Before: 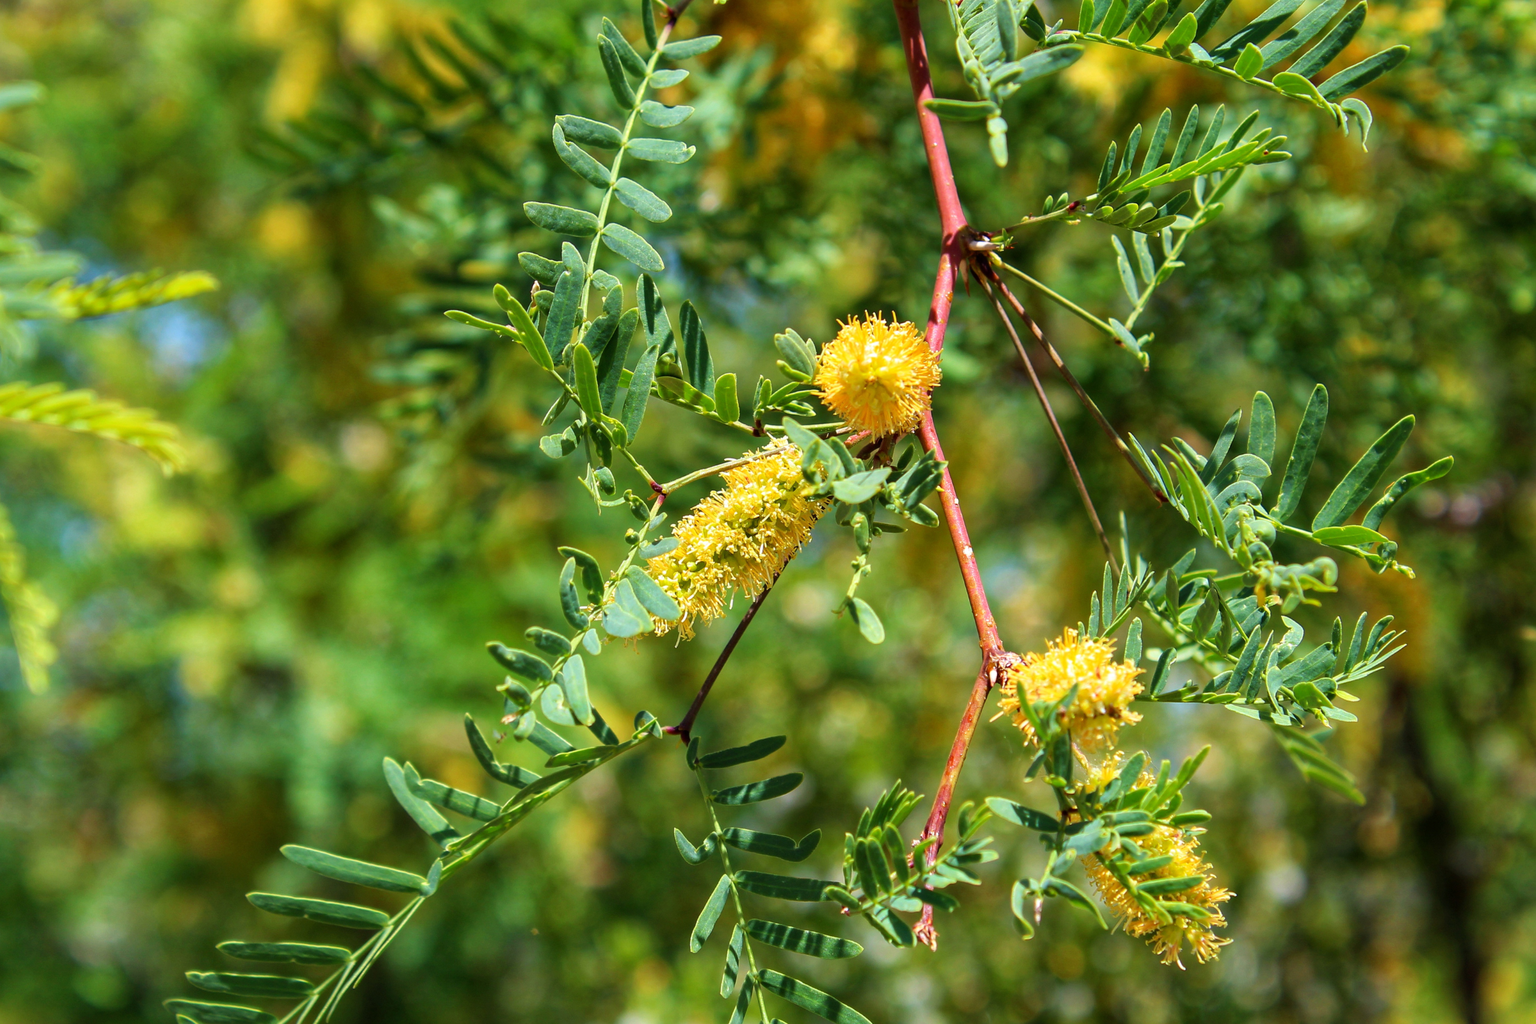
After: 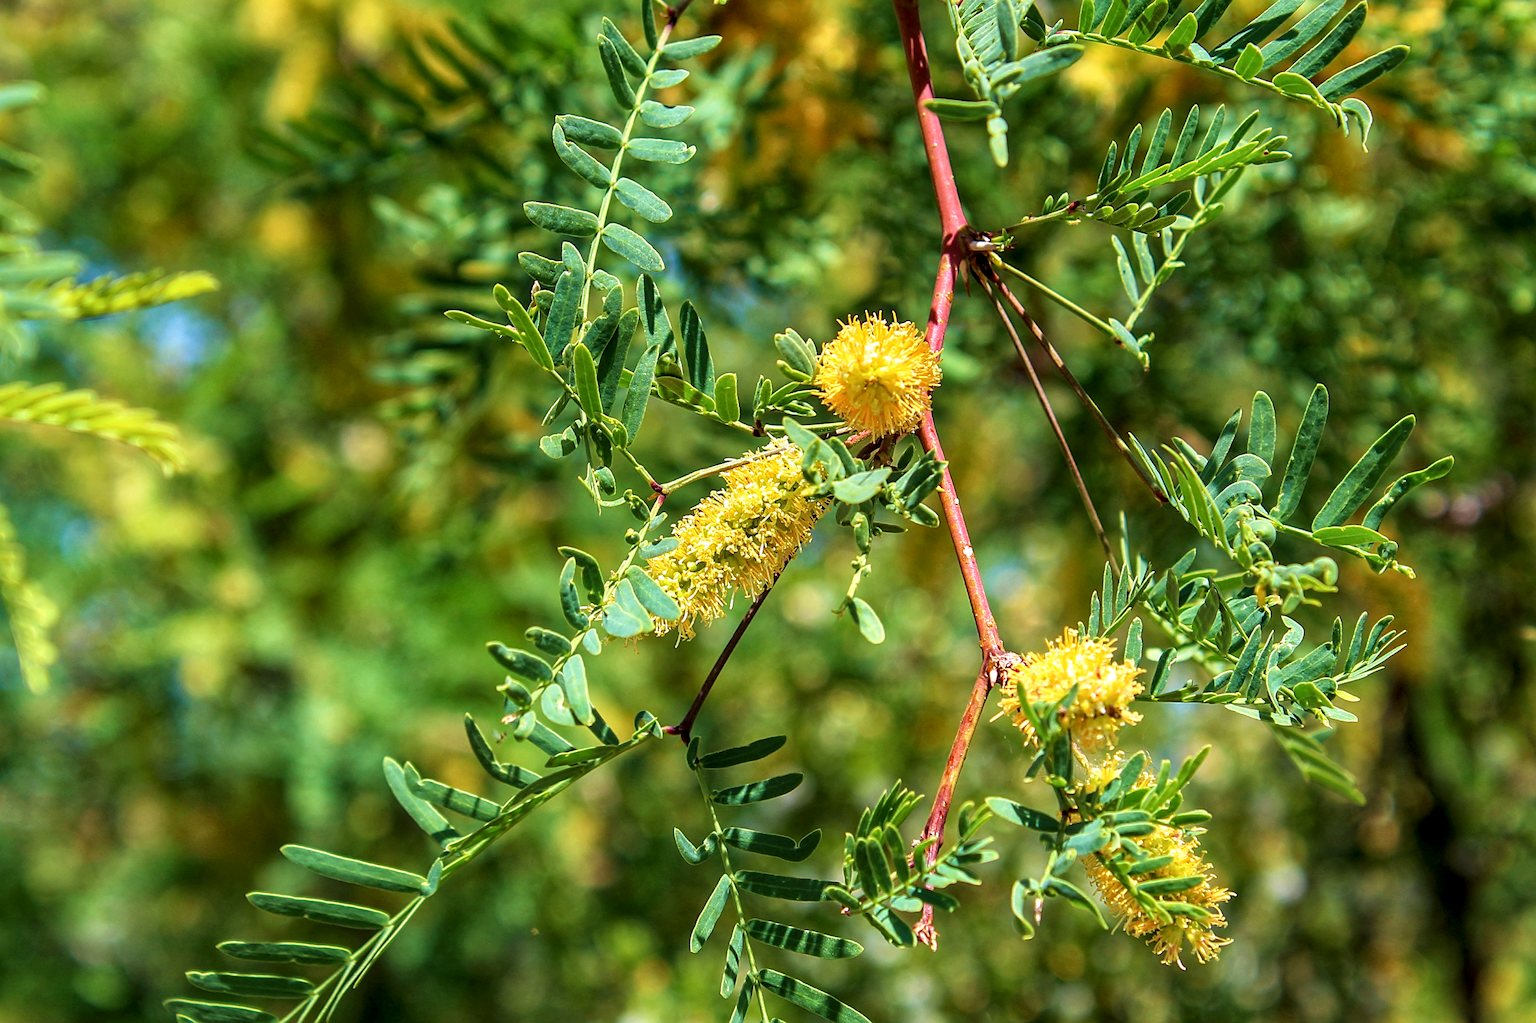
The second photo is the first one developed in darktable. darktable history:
local contrast: detail 130%
sharpen: on, module defaults
velvia: on, module defaults
